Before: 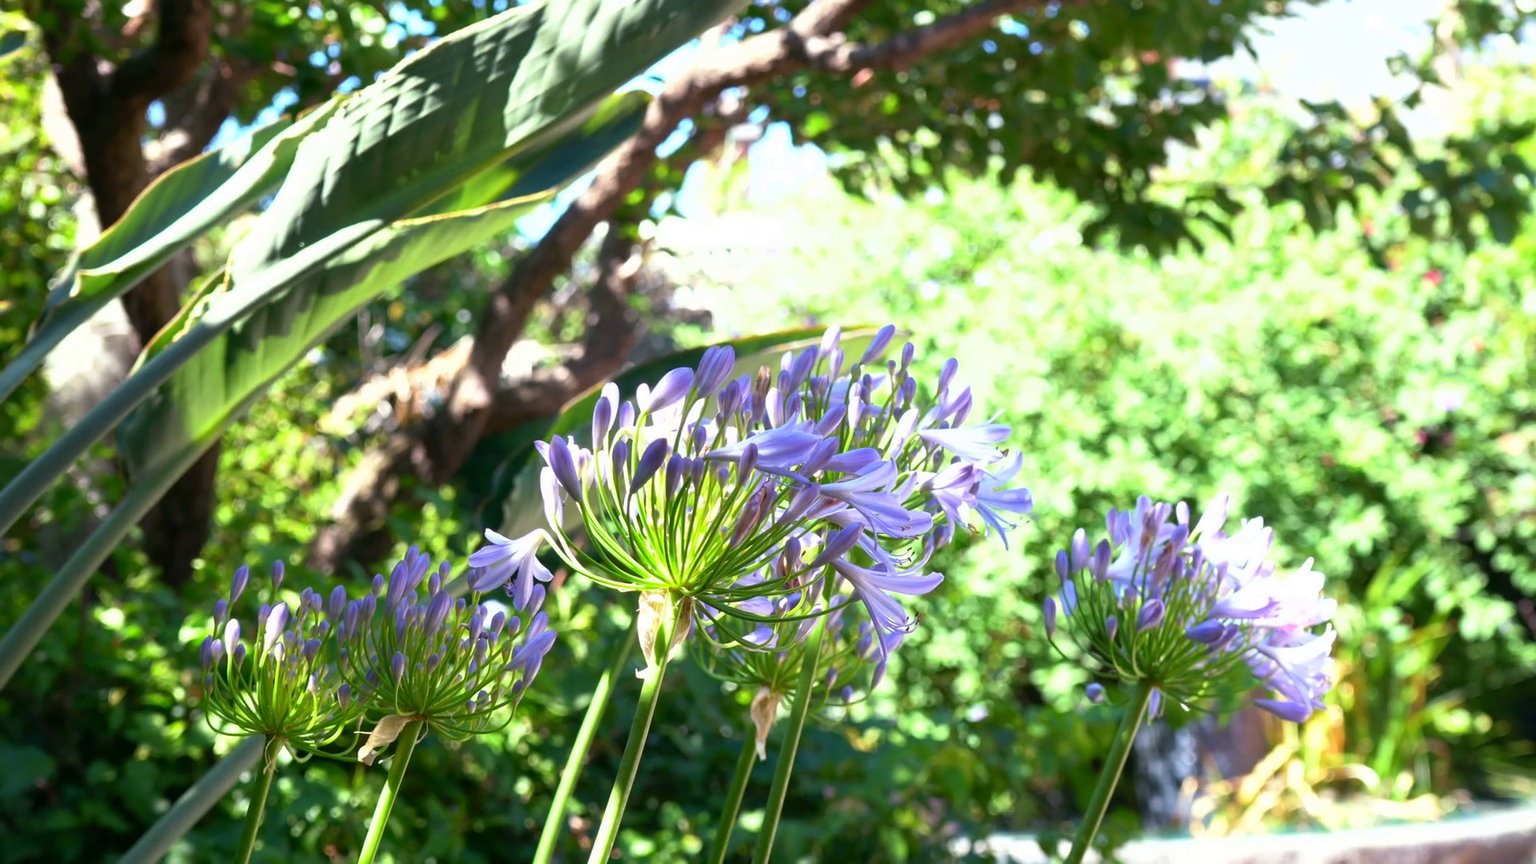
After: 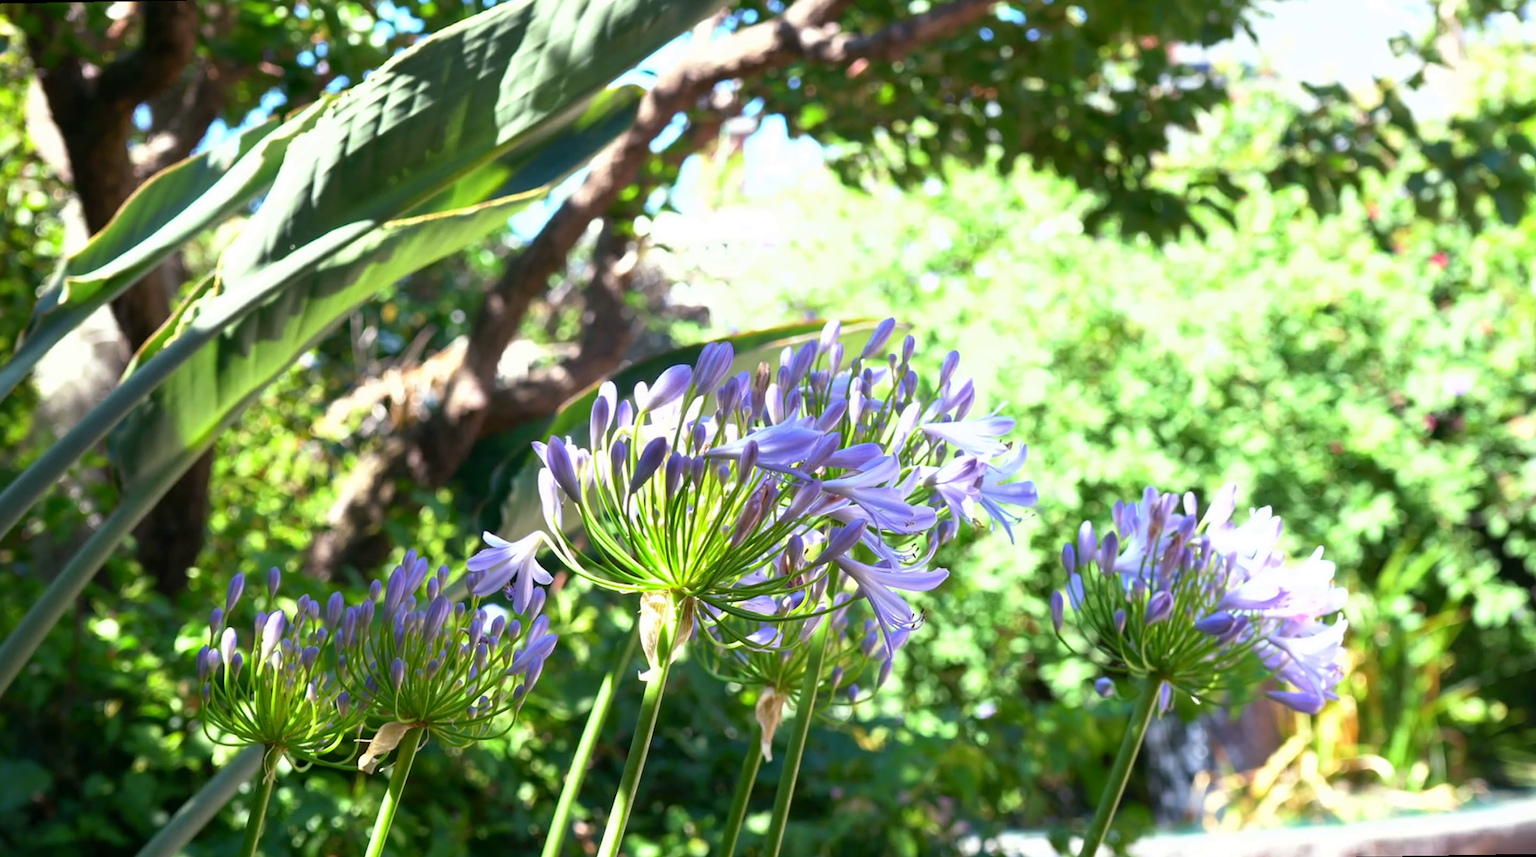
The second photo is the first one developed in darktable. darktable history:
white balance: red 1, blue 1
rotate and perspective: rotation -1°, crop left 0.011, crop right 0.989, crop top 0.025, crop bottom 0.975
